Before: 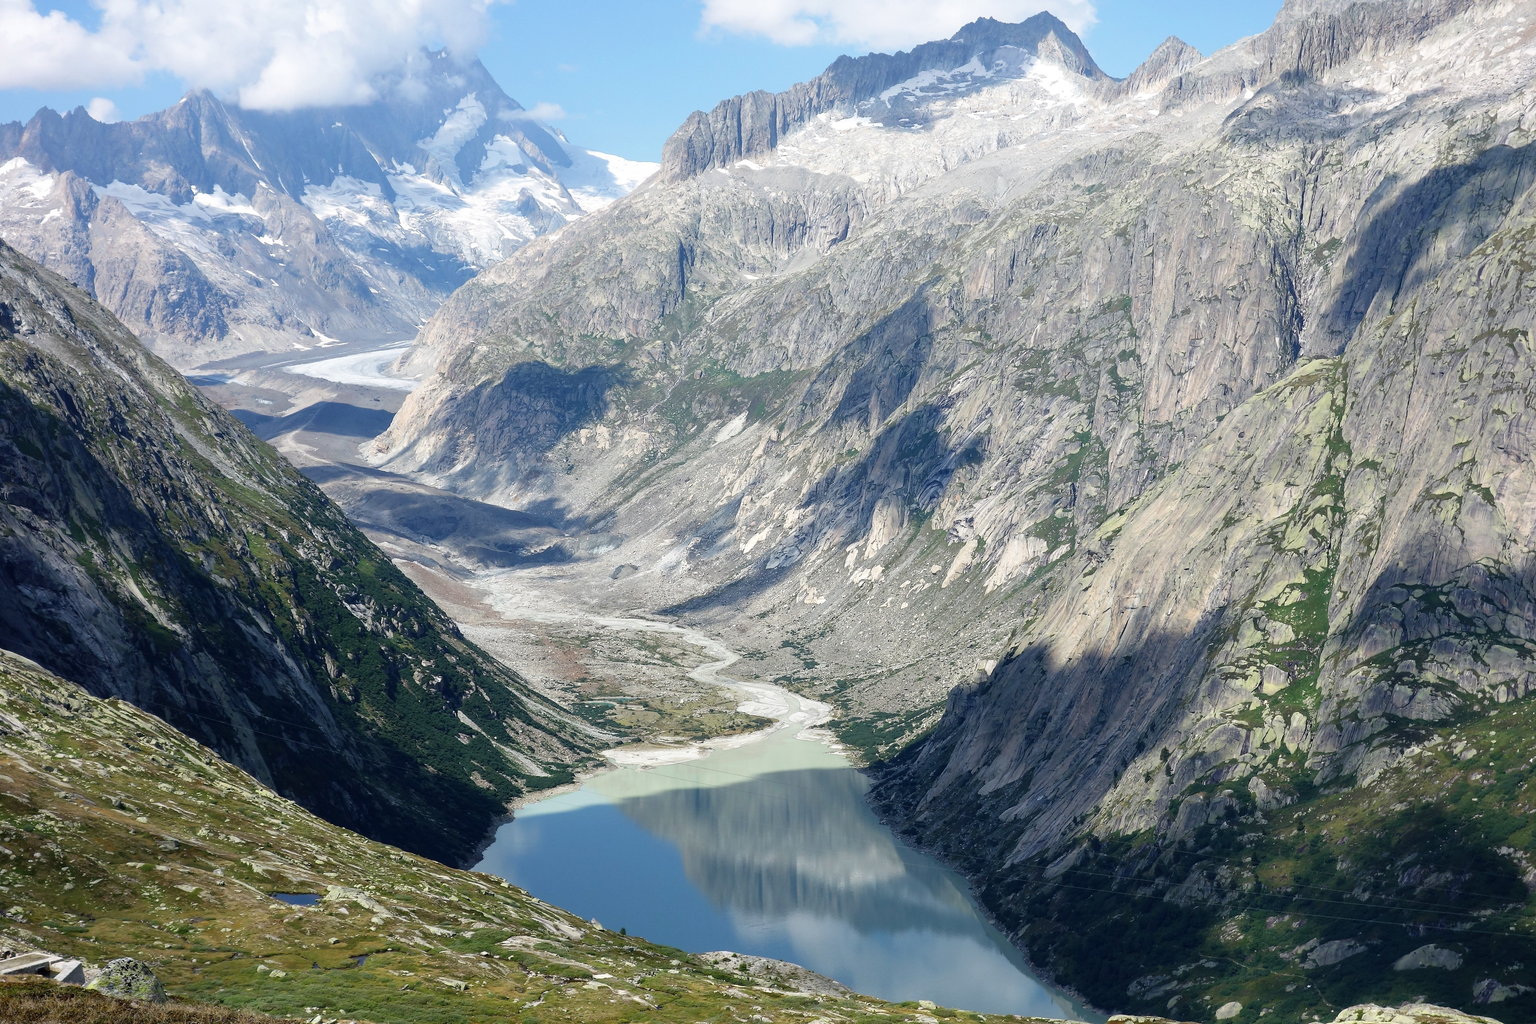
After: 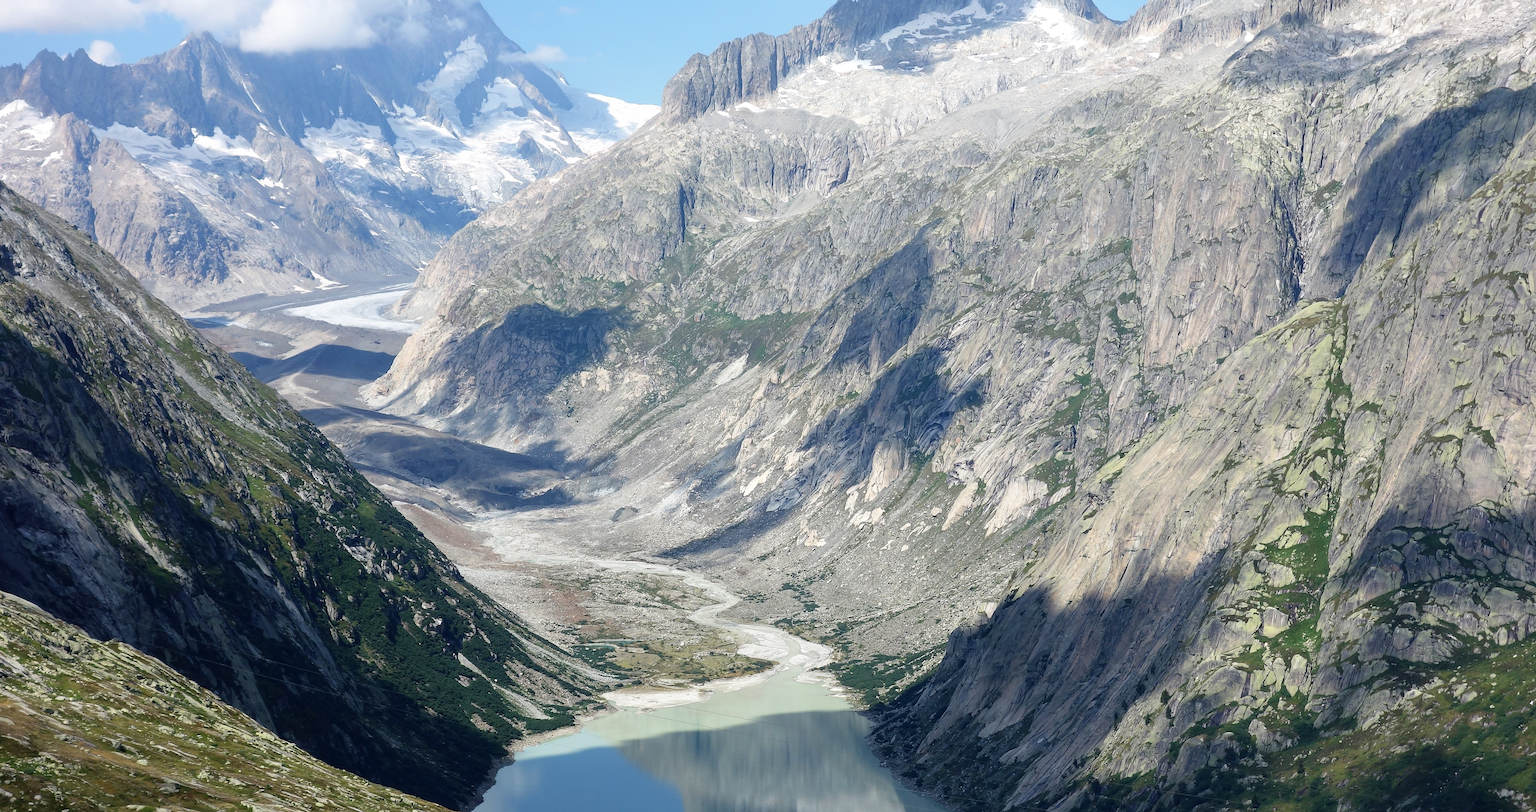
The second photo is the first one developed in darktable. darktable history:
crop and rotate: top 5.657%, bottom 14.956%
